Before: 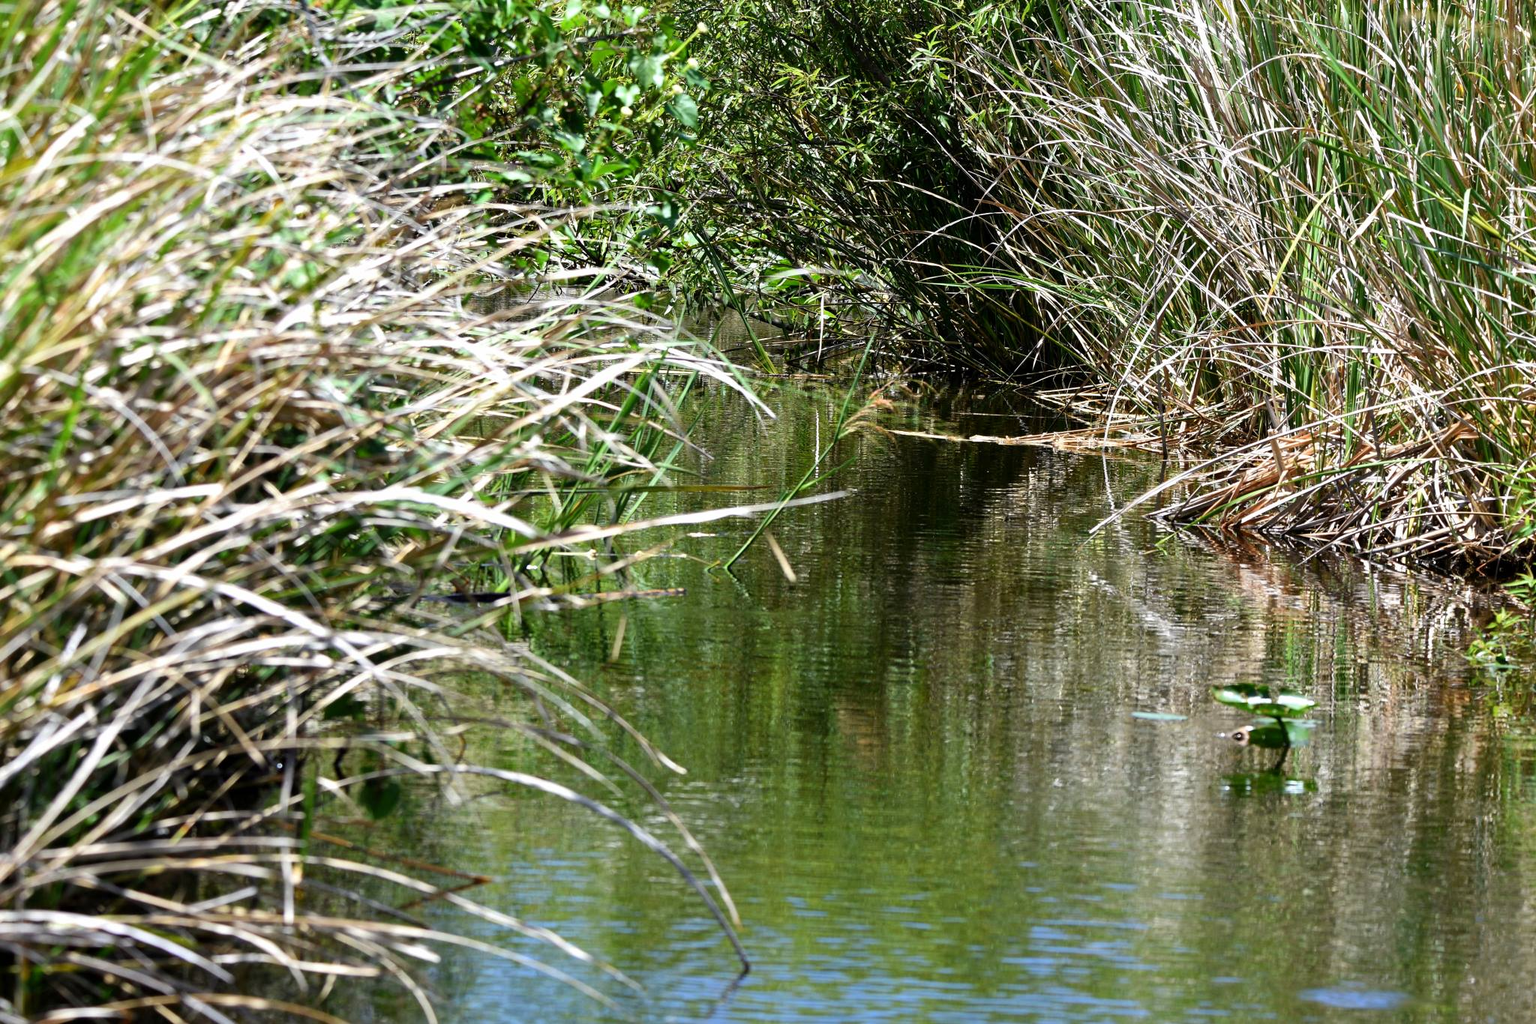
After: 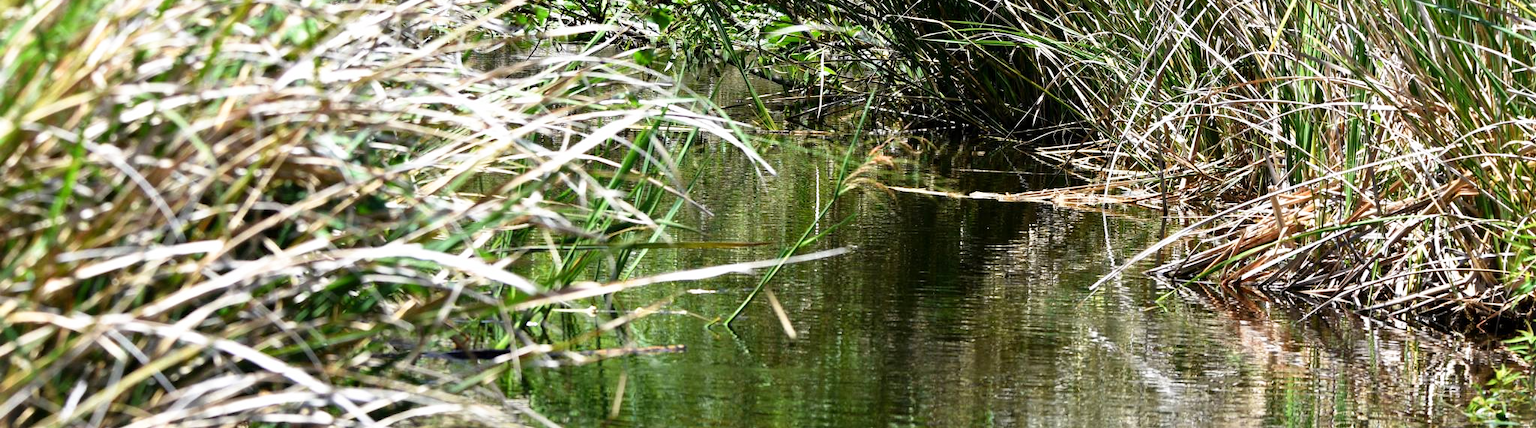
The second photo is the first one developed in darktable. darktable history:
crop and rotate: top 23.84%, bottom 34.294%
vignetting: fall-off start 100%, brightness 0.3, saturation 0
tone curve: curves: ch0 [(0, 0) (0.003, 0.003) (0.011, 0.012) (0.025, 0.027) (0.044, 0.048) (0.069, 0.075) (0.1, 0.108) (0.136, 0.147) (0.177, 0.192) (0.224, 0.243) (0.277, 0.3) (0.335, 0.363) (0.399, 0.433) (0.468, 0.508) (0.543, 0.589) (0.623, 0.676) (0.709, 0.769) (0.801, 0.868) (0.898, 0.949) (1, 1)], preserve colors none
